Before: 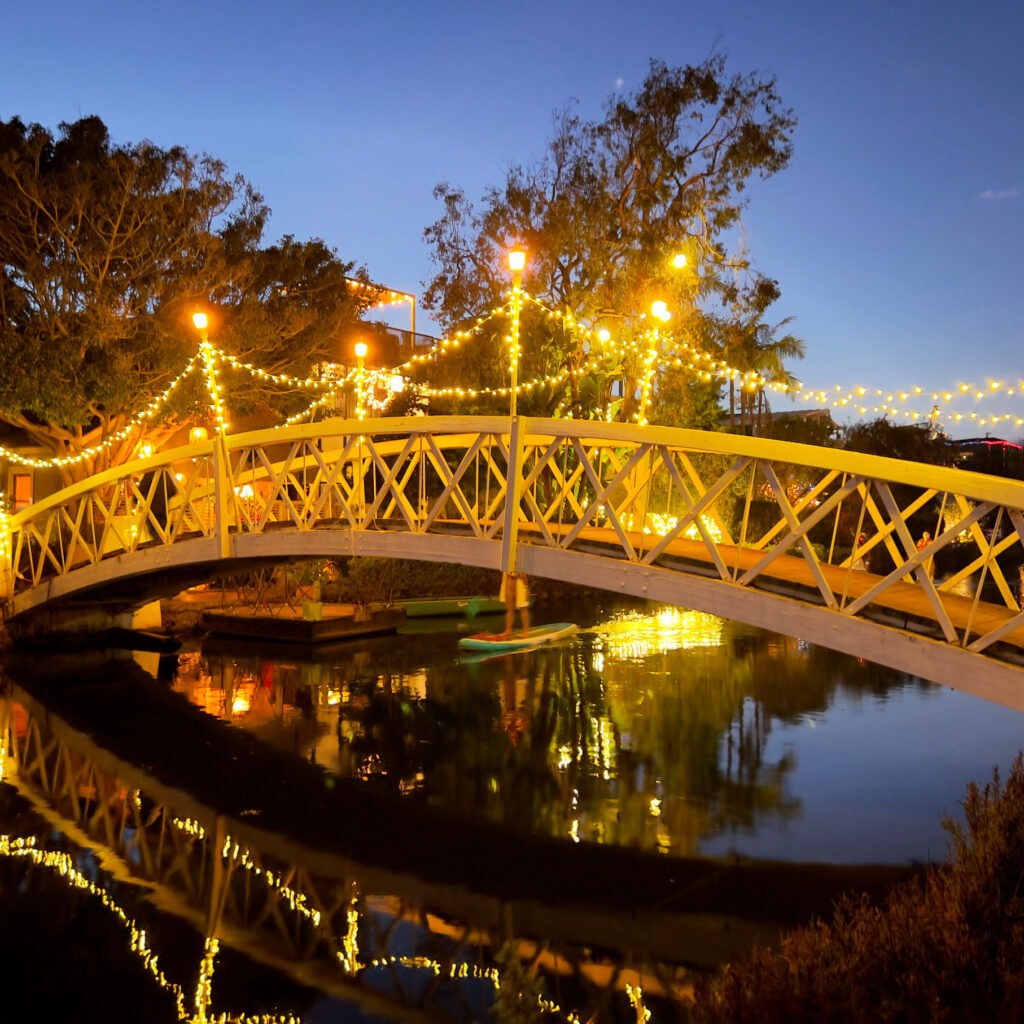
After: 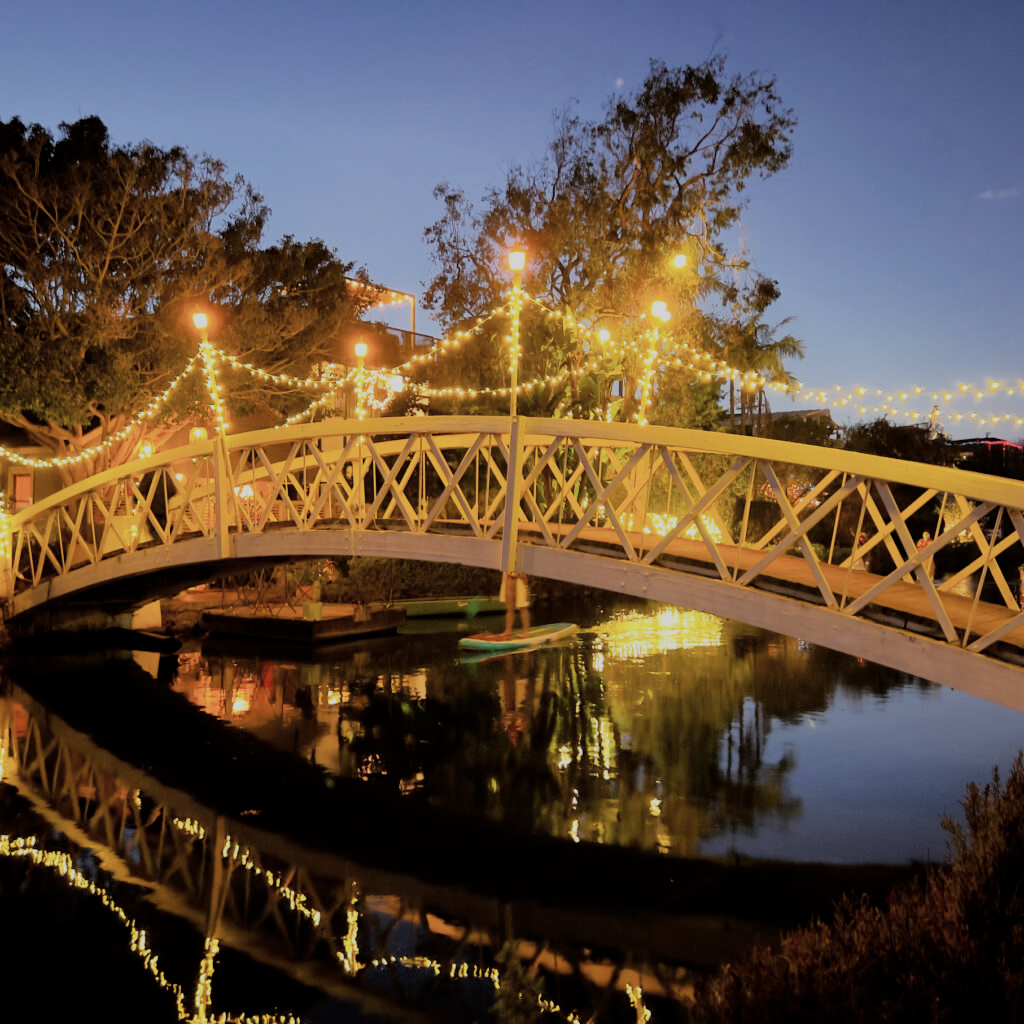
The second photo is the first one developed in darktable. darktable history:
filmic rgb: black relative exposure -7.65 EV, white relative exposure 4.56 EV, hardness 3.61
color correction: highlights b* -0.026, saturation 0.812
